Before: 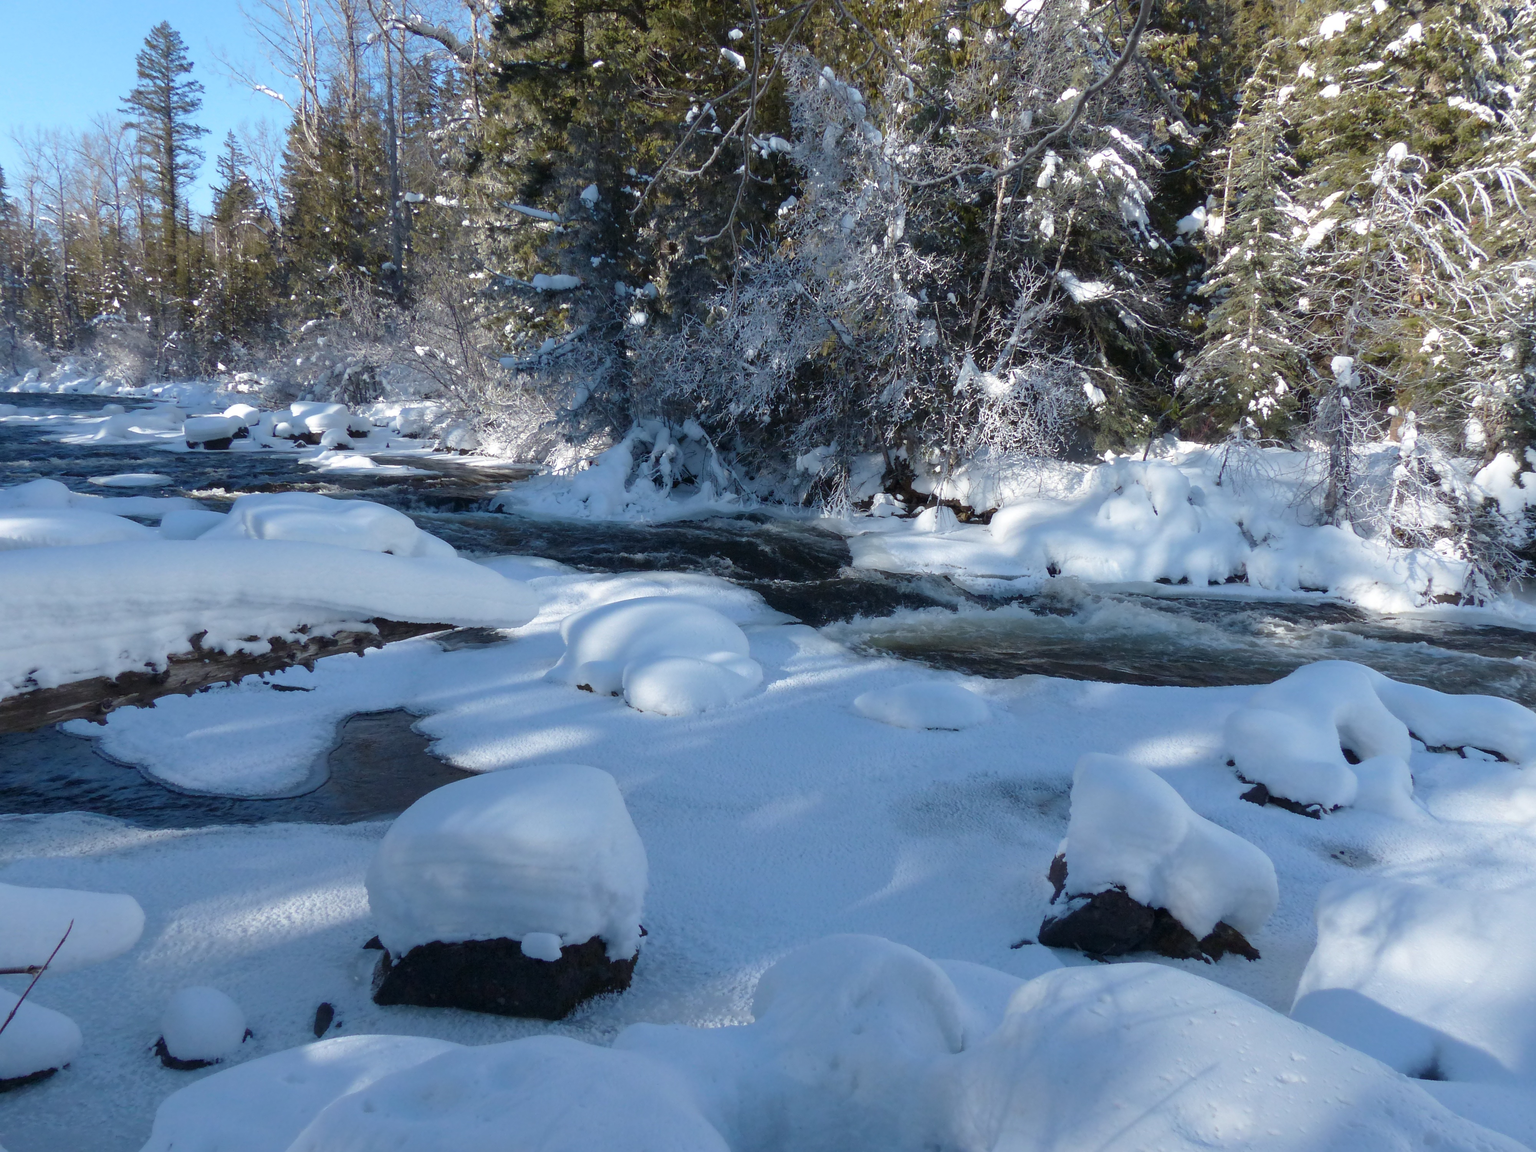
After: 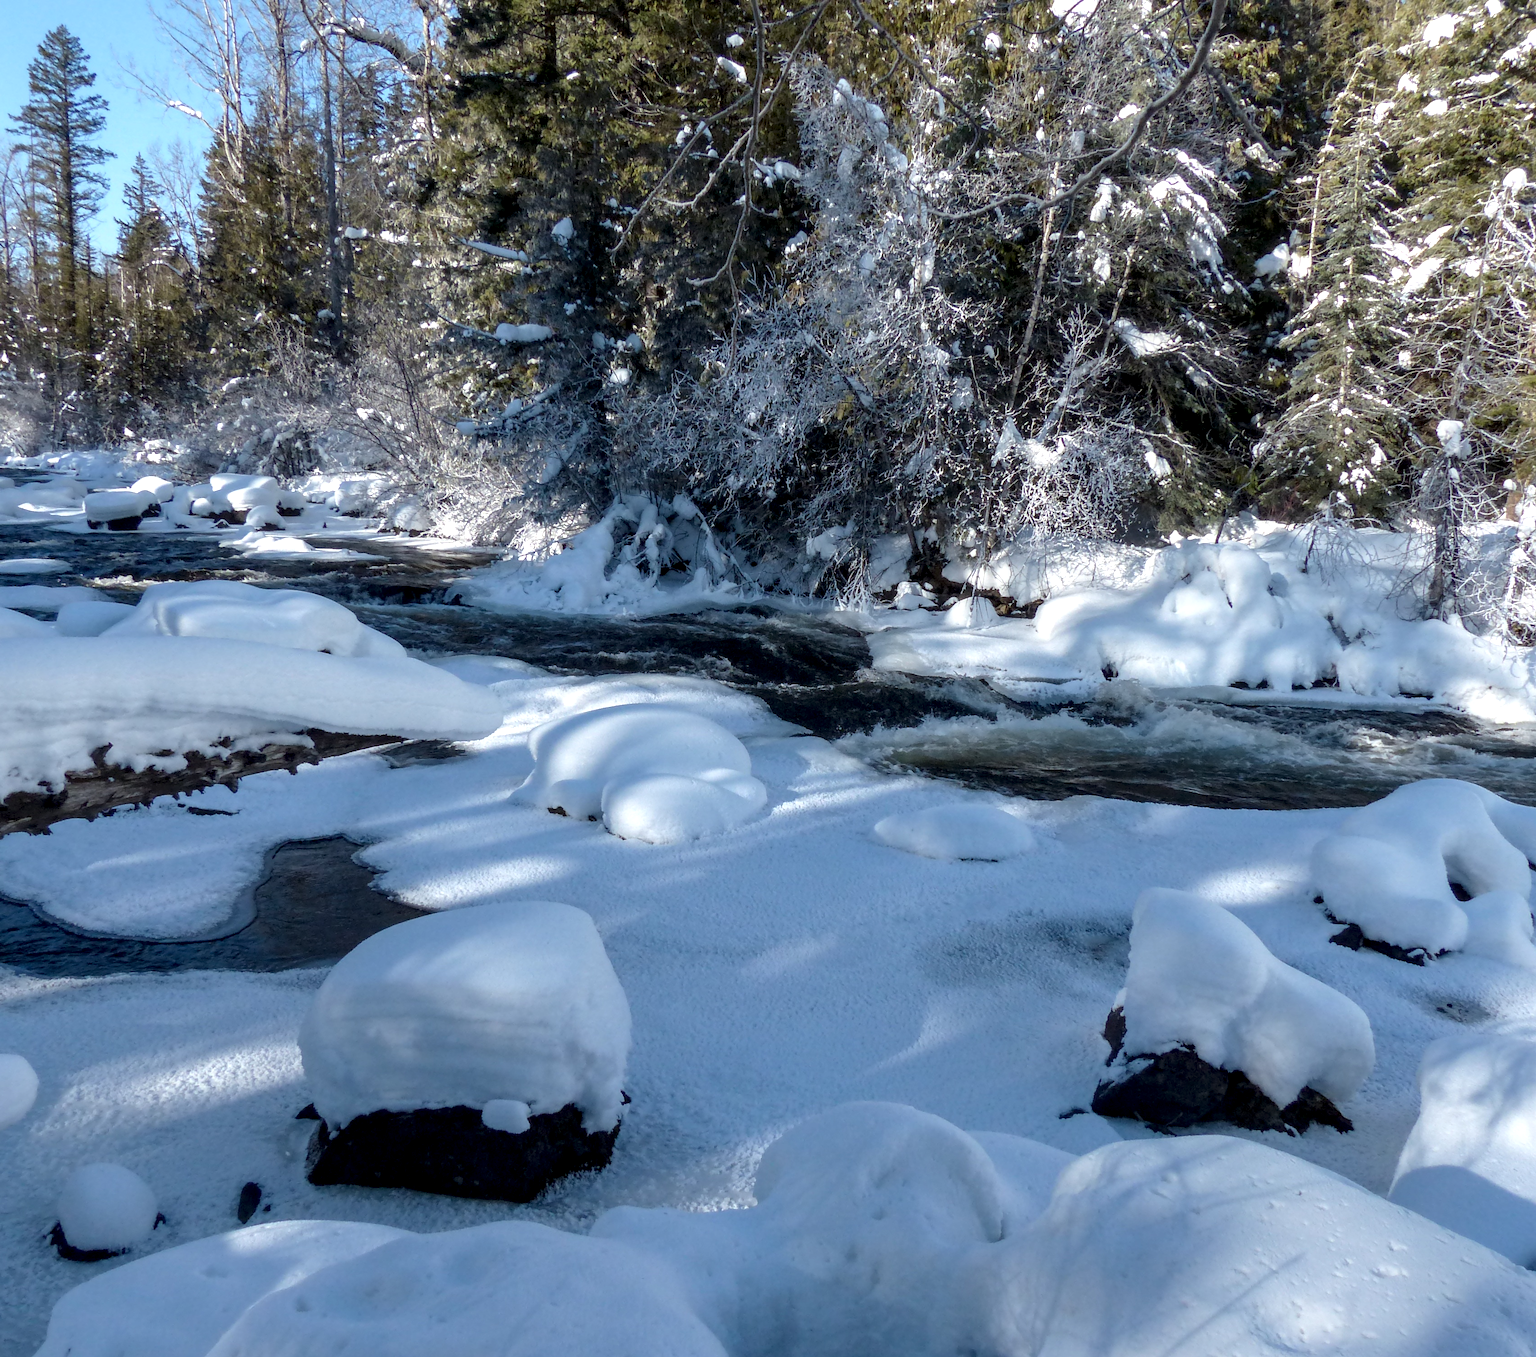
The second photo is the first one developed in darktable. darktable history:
crop: left 7.34%, right 7.823%
local contrast: detail 150%
